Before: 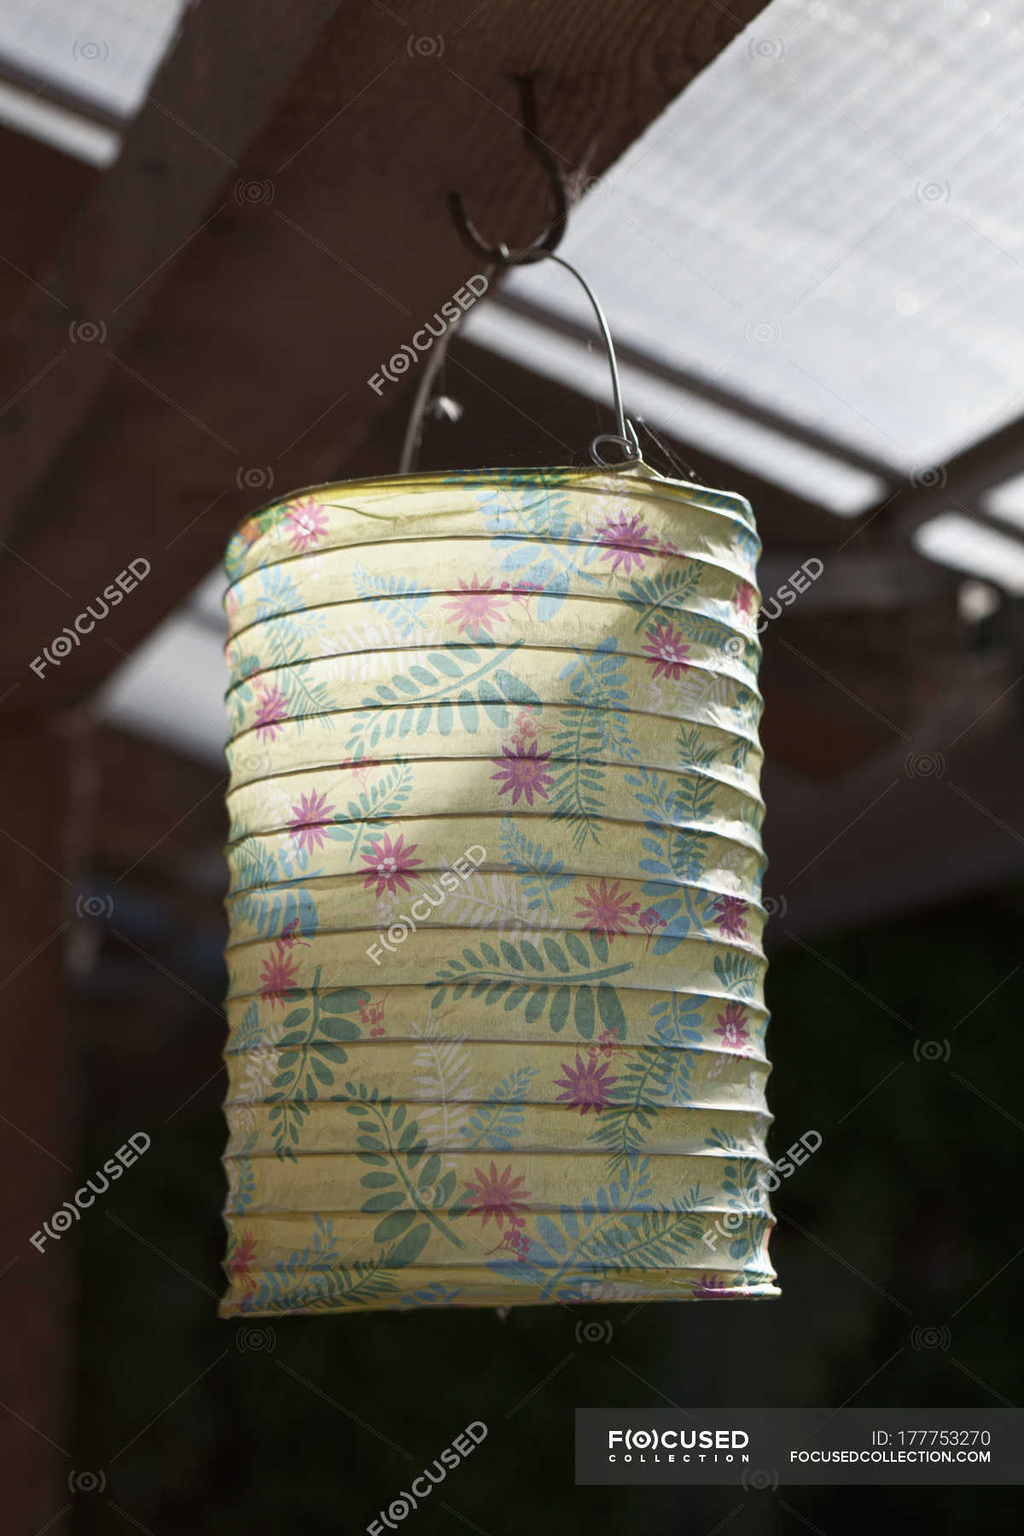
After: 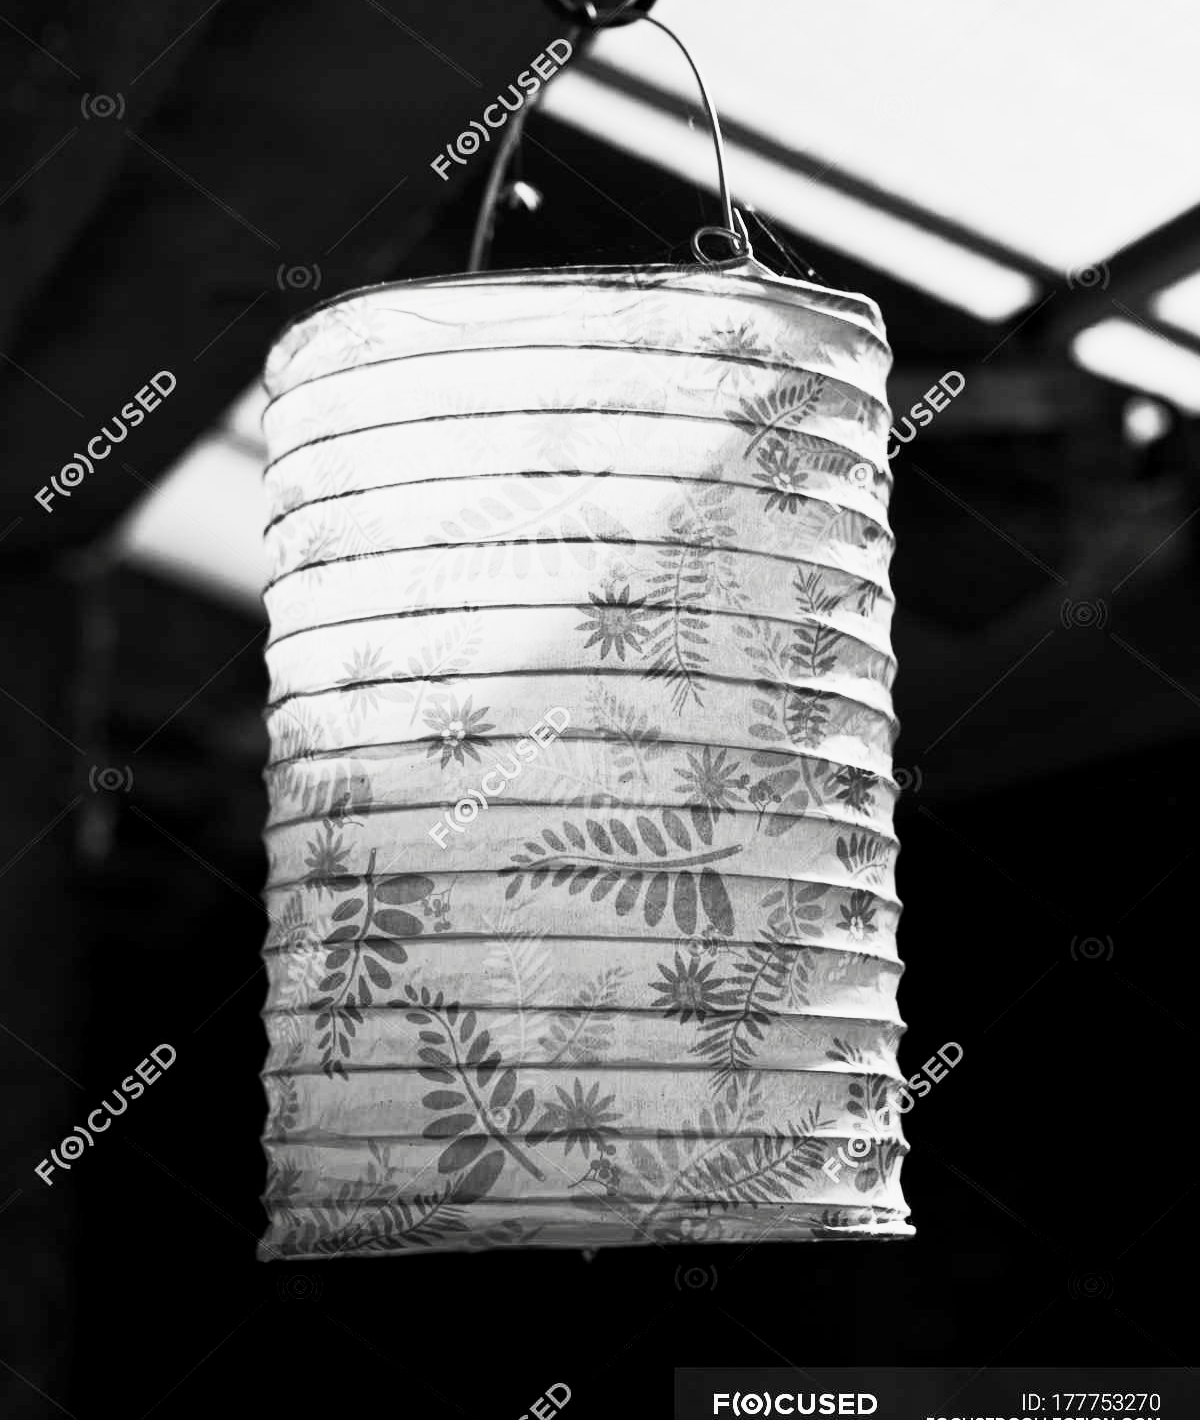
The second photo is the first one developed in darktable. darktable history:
crop and rotate: top 15.726%, bottom 5.339%
exposure: exposure -0.153 EV, compensate highlight preservation false
filmic rgb: black relative exposure -9.19 EV, white relative exposure 6.79 EV, hardness 3.08, contrast 1.061, preserve chrominance no, color science v4 (2020), contrast in shadows soft
contrast brightness saturation: contrast 0.519, brightness 0.484, saturation -0.995
